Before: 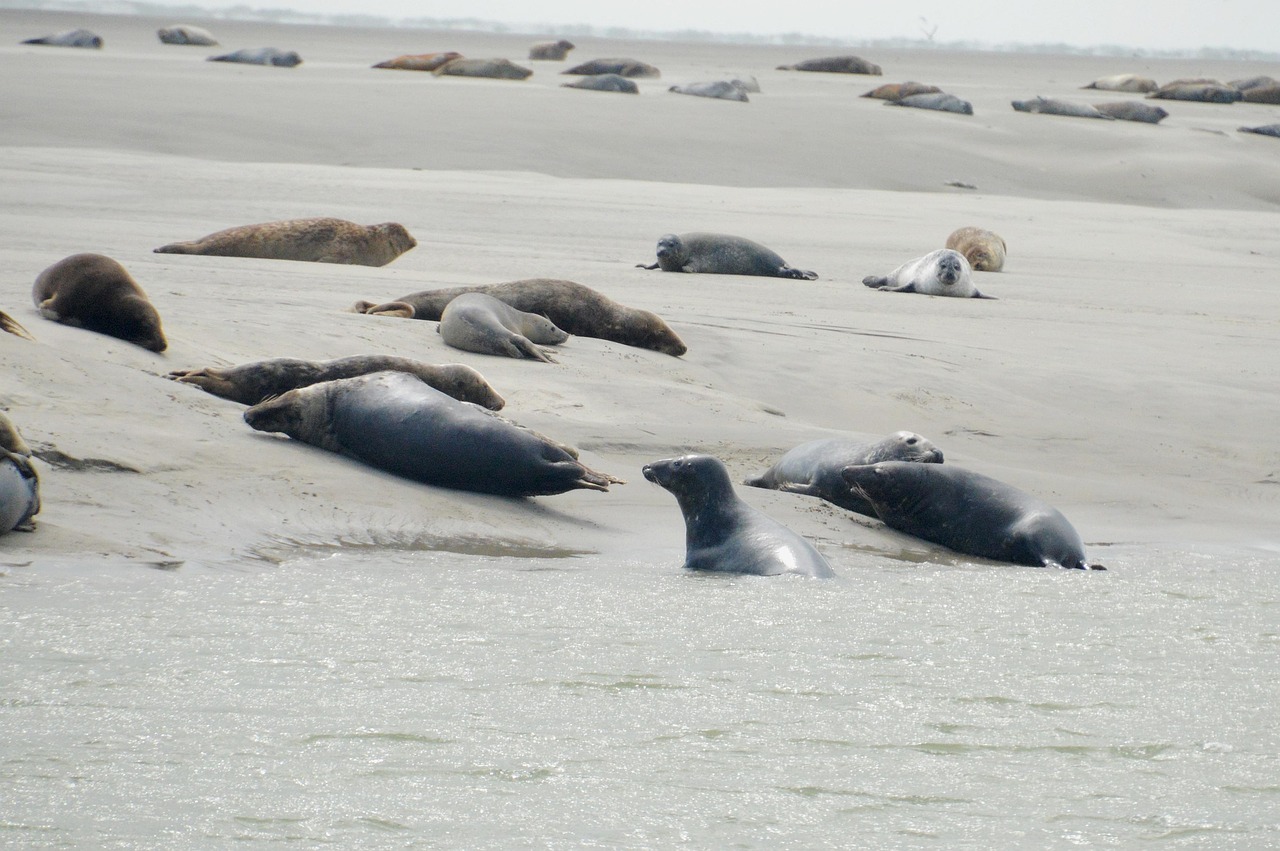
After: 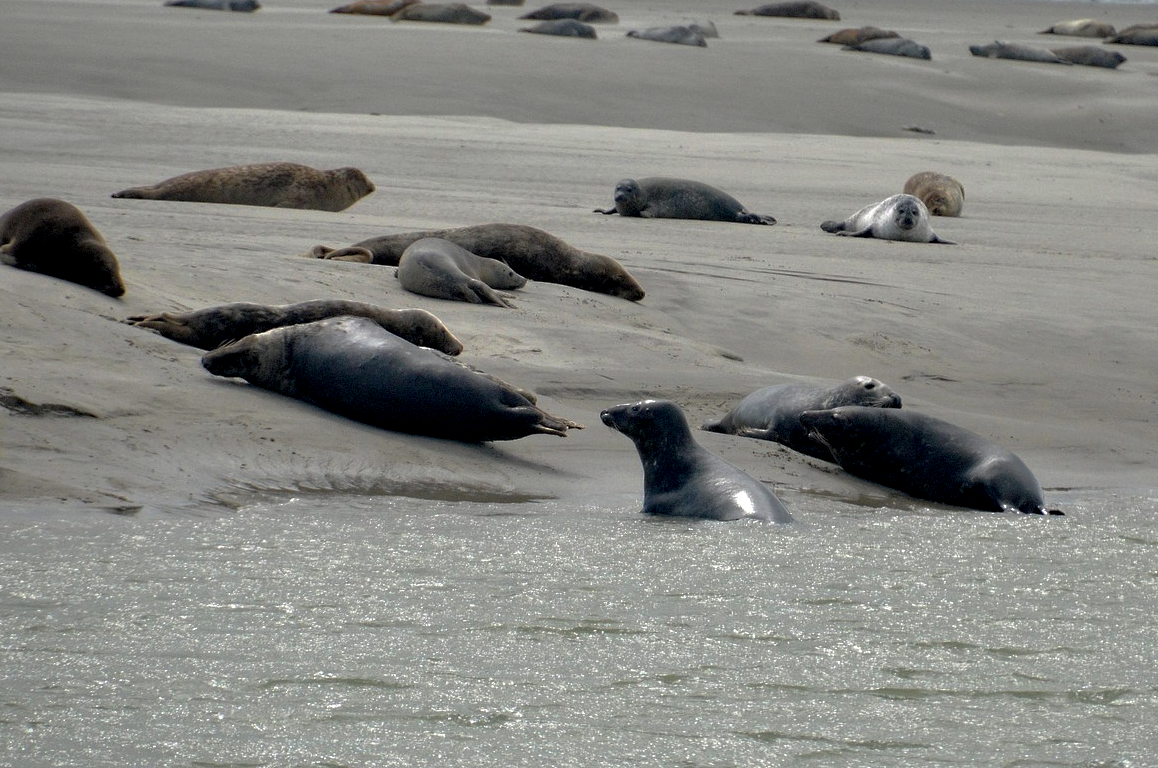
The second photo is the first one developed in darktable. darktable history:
base curve: curves: ch0 [(0, 0) (0.826, 0.587) (1, 1)], preserve colors none
sharpen: radius 5.33, amount 0.316, threshold 26.775
crop: left 3.351%, top 6.473%, right 6.135%, bottom 3.233%
local contrast: highlights 146%, shadows 154%, detail 139%, midtone range 0.258
haze removal: compatibility mode true, adaptive false
